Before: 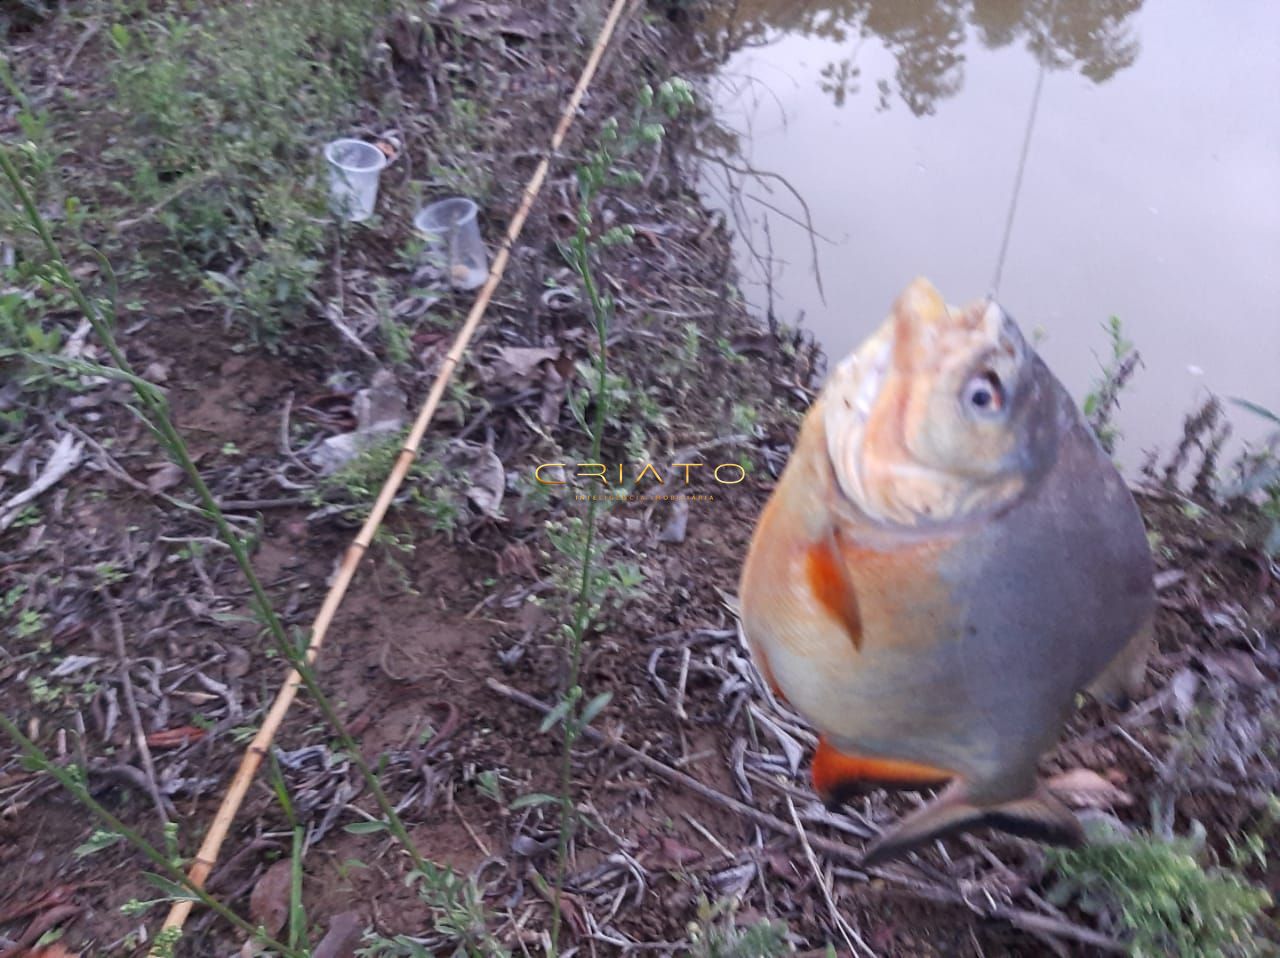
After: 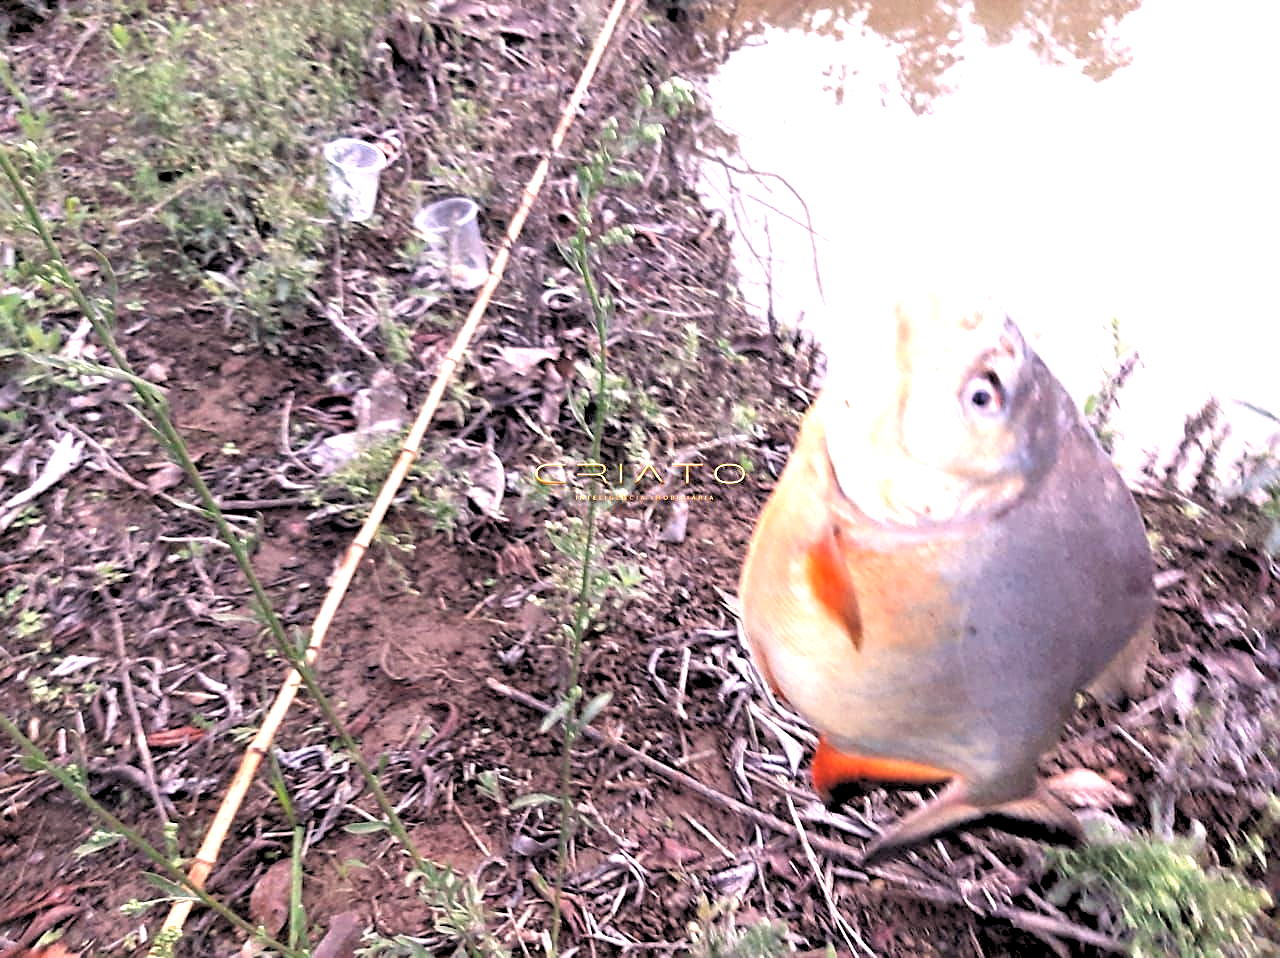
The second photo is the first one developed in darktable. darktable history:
sharpen: on, module defaults
exposure: black level correction 0, exposure 1.125 EV, compensate exposure bias true, compensate highlight preservation false
rgb levels: levels [[0.034, 0.472, 0.904], [0, 0.5, 1], [0, 0.5, 1]]
white balance: red 1.127, blue 0.943
